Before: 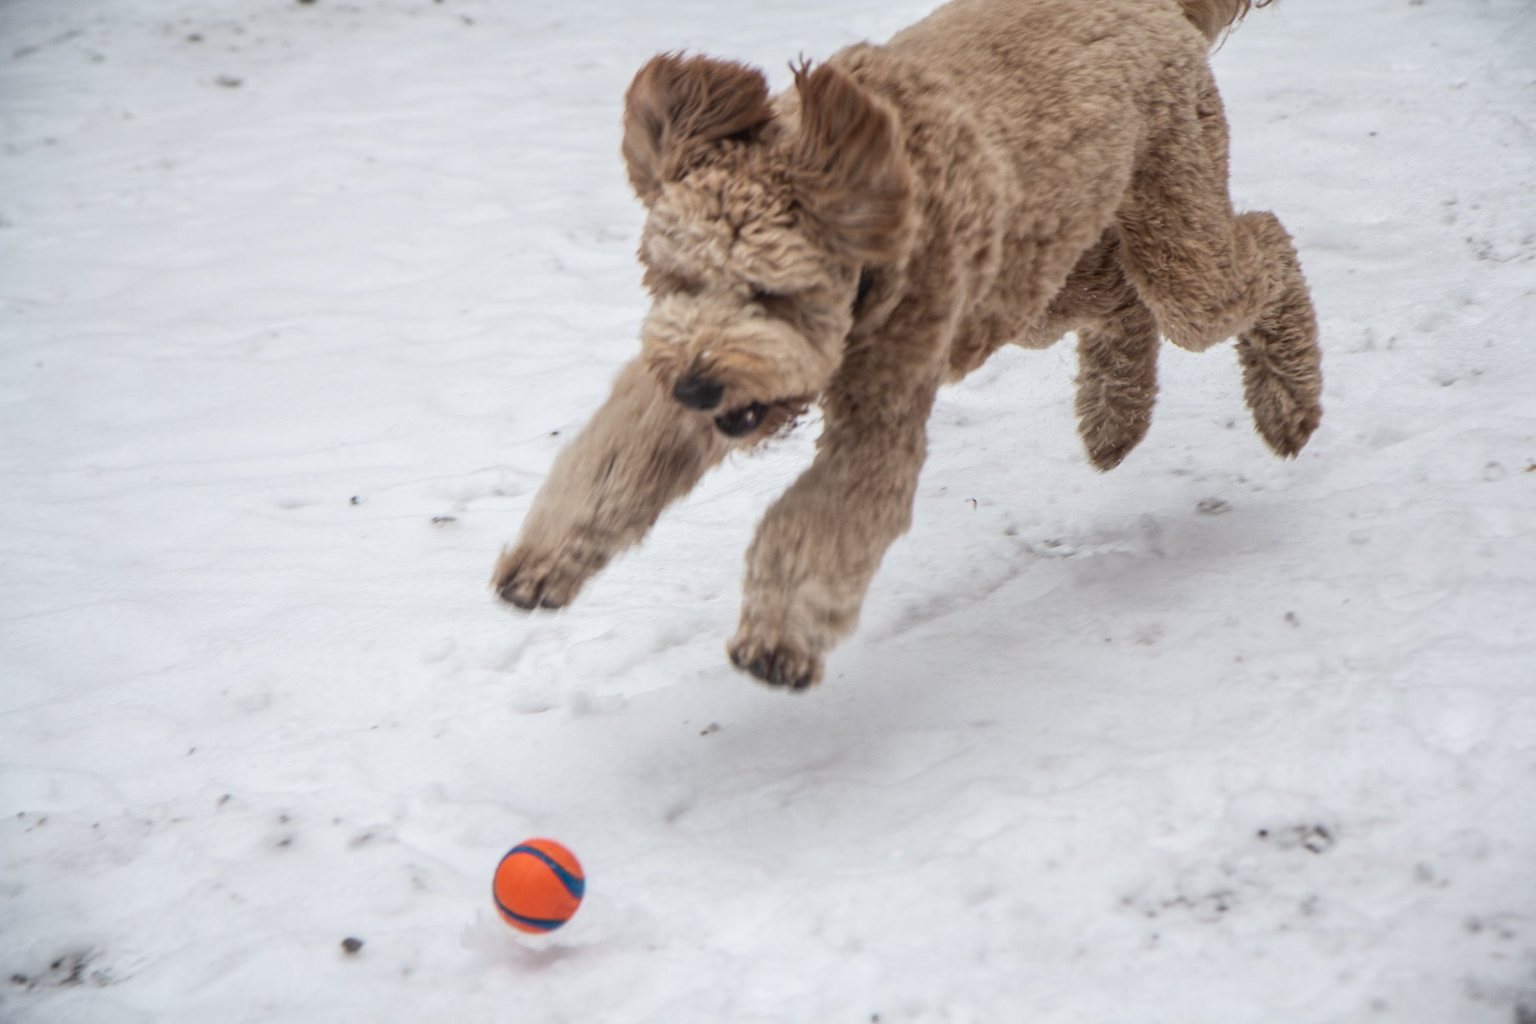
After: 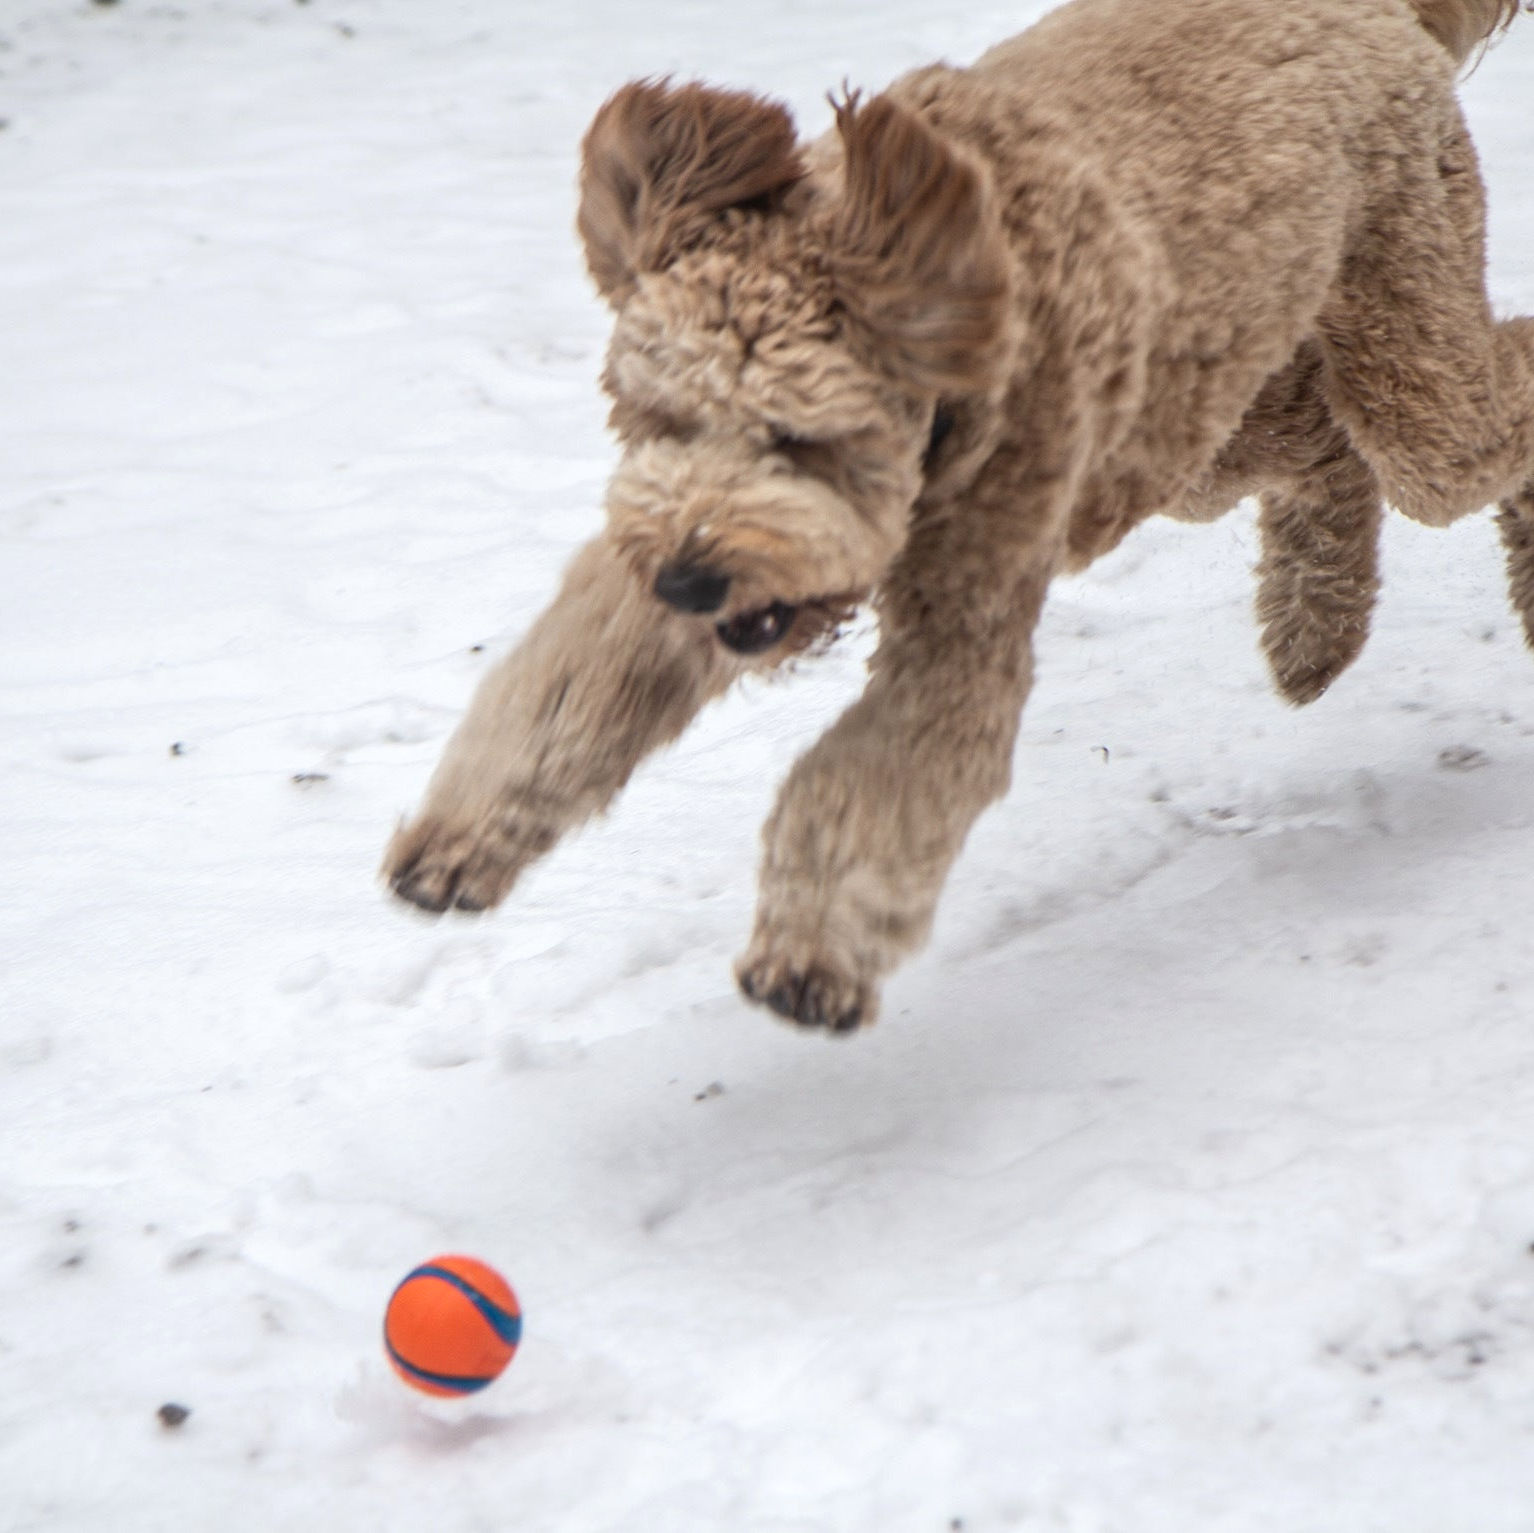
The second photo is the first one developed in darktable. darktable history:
exposure: exposure 0.203 EV, compensate highlight preservation false
crop: left 15.423%, right 17.881%
